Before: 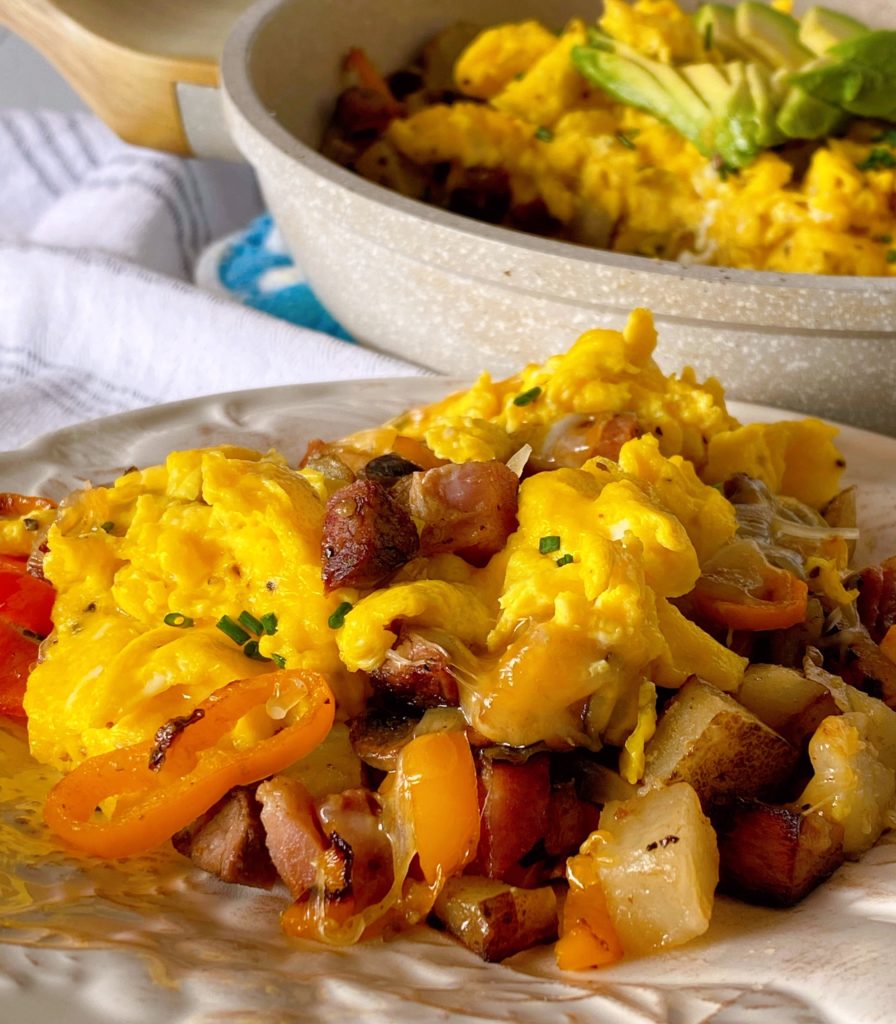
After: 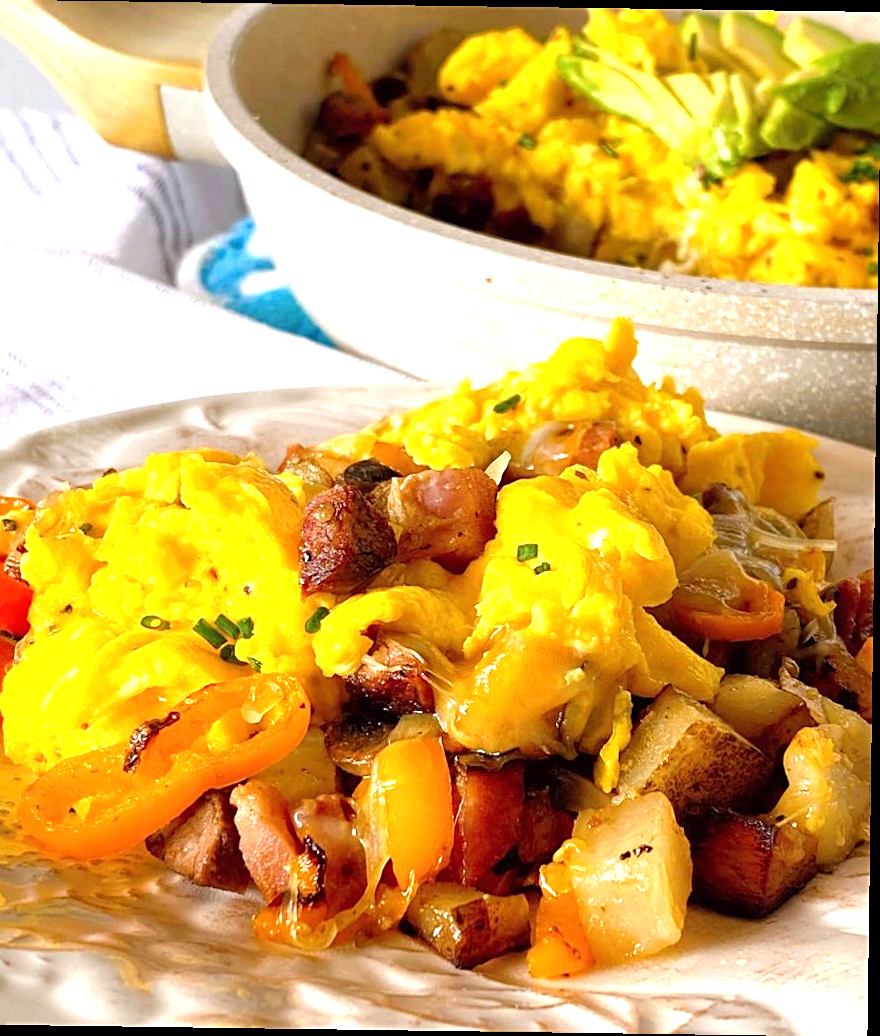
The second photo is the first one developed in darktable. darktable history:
rotate and perspective: rotation 0.8°, automatic cropping off
crop and rotate: left 3.238%
sharpen: on, module defaults
exposure: exposure 1 EV, compensate highlight preservation false
